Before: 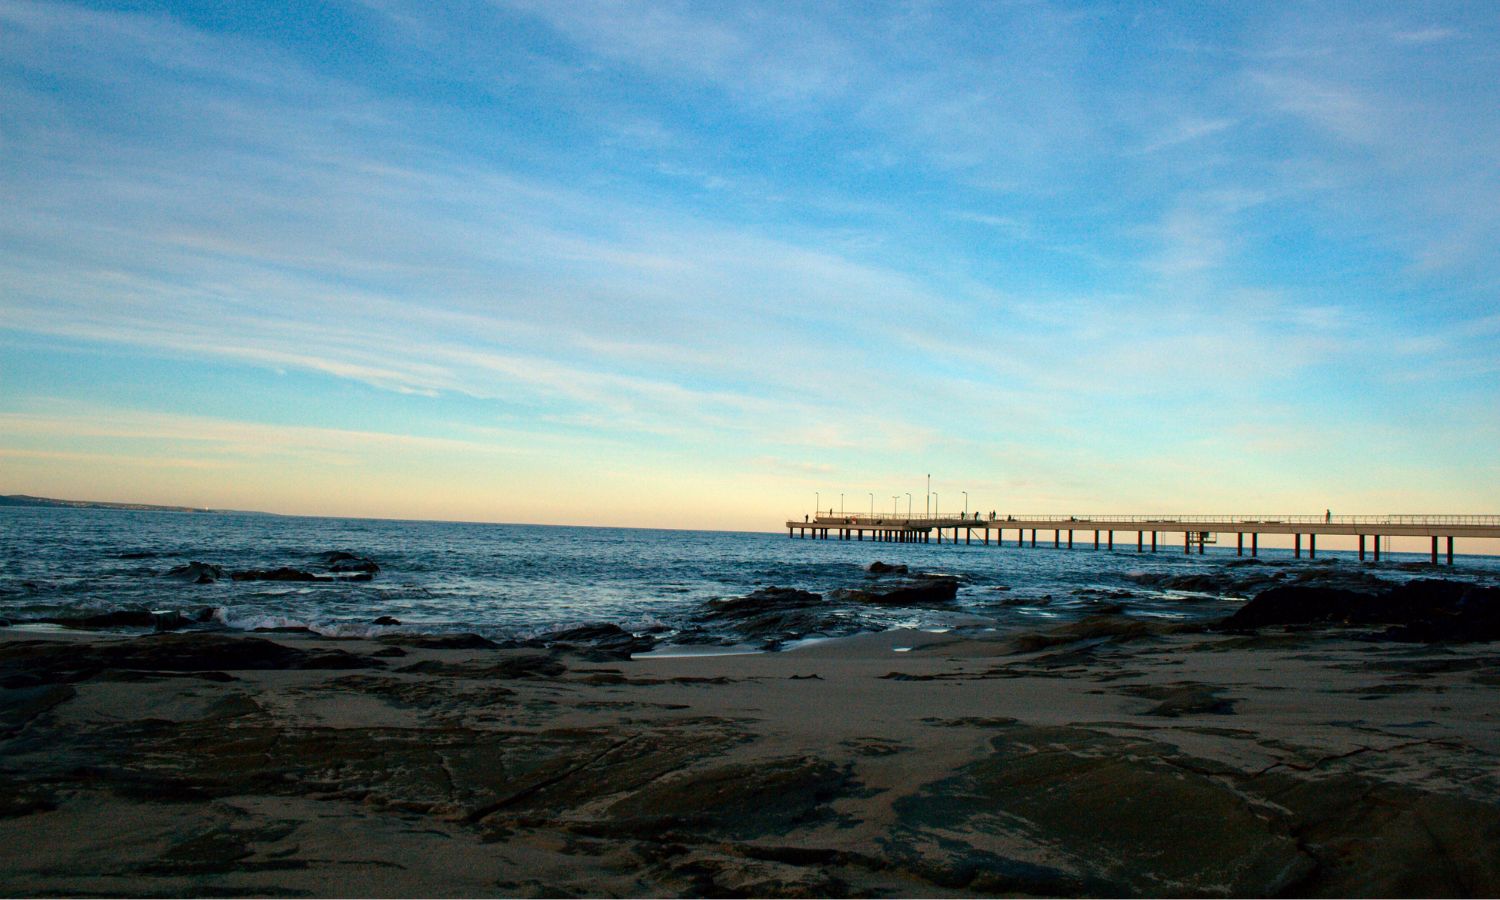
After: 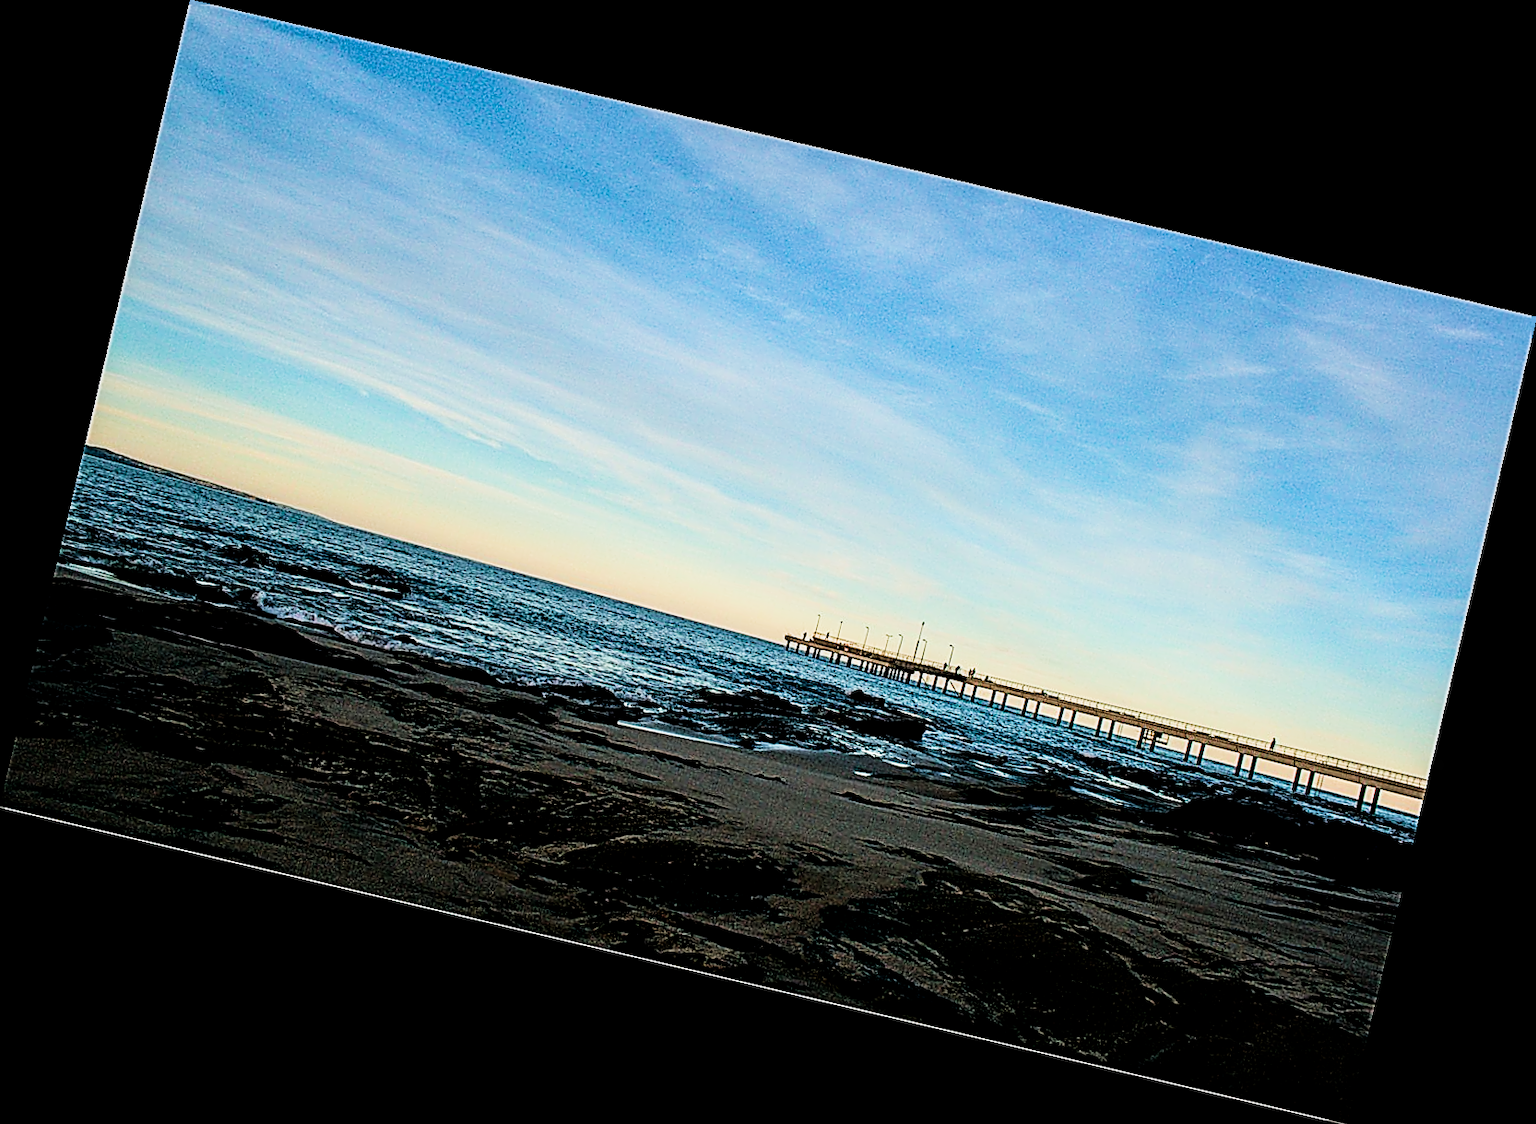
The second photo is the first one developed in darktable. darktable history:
sharpen: amount 2
exposure: exposure 0.556 EV, compensate highlight preservation false
tone equalizer: on, module defaults
velvia: on, module defaults
filmic rgb: black relative exposure -5 EV, hardness 2.88, contrast 1.4, highlights saturation mix -30%
local contrast: highlights 25%, shadows 75%, midtone range 0.75
rotate and perspective: rotation 13.27°, automatic cropping off
